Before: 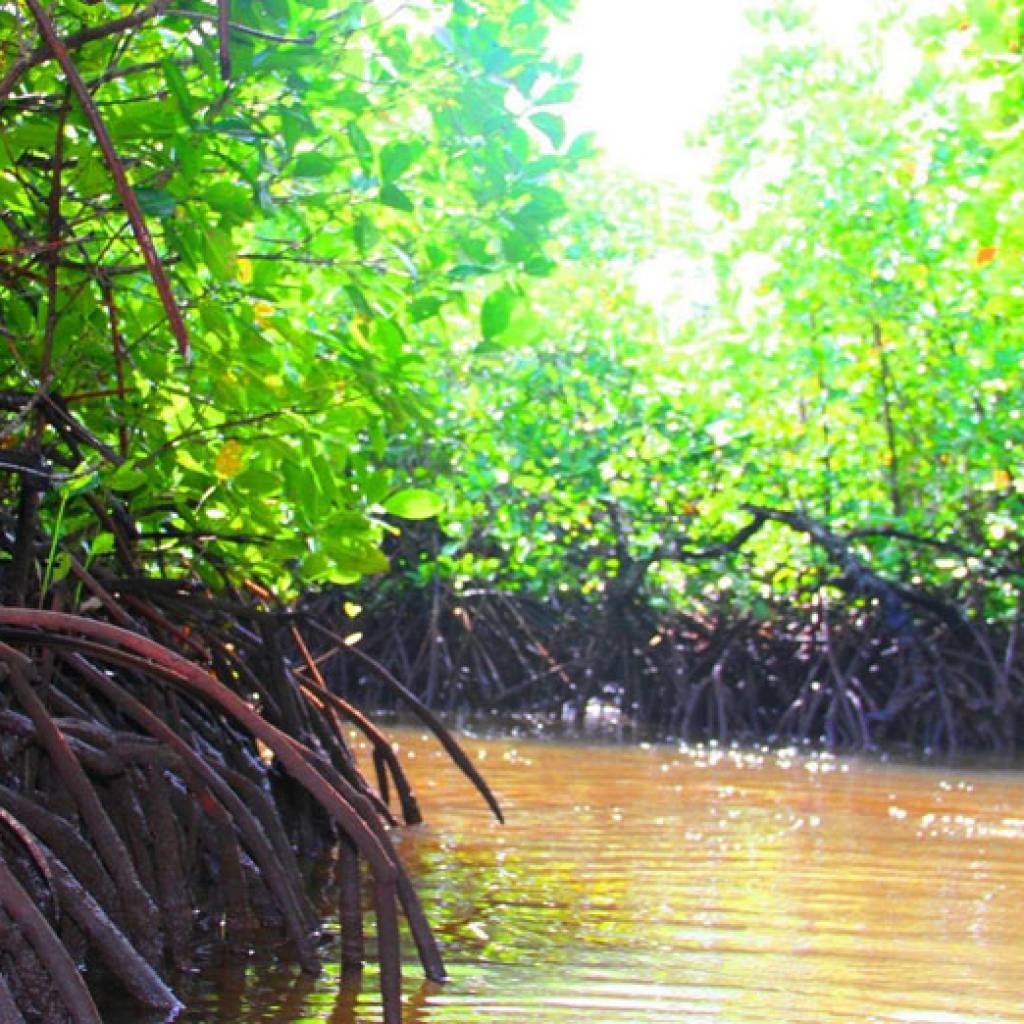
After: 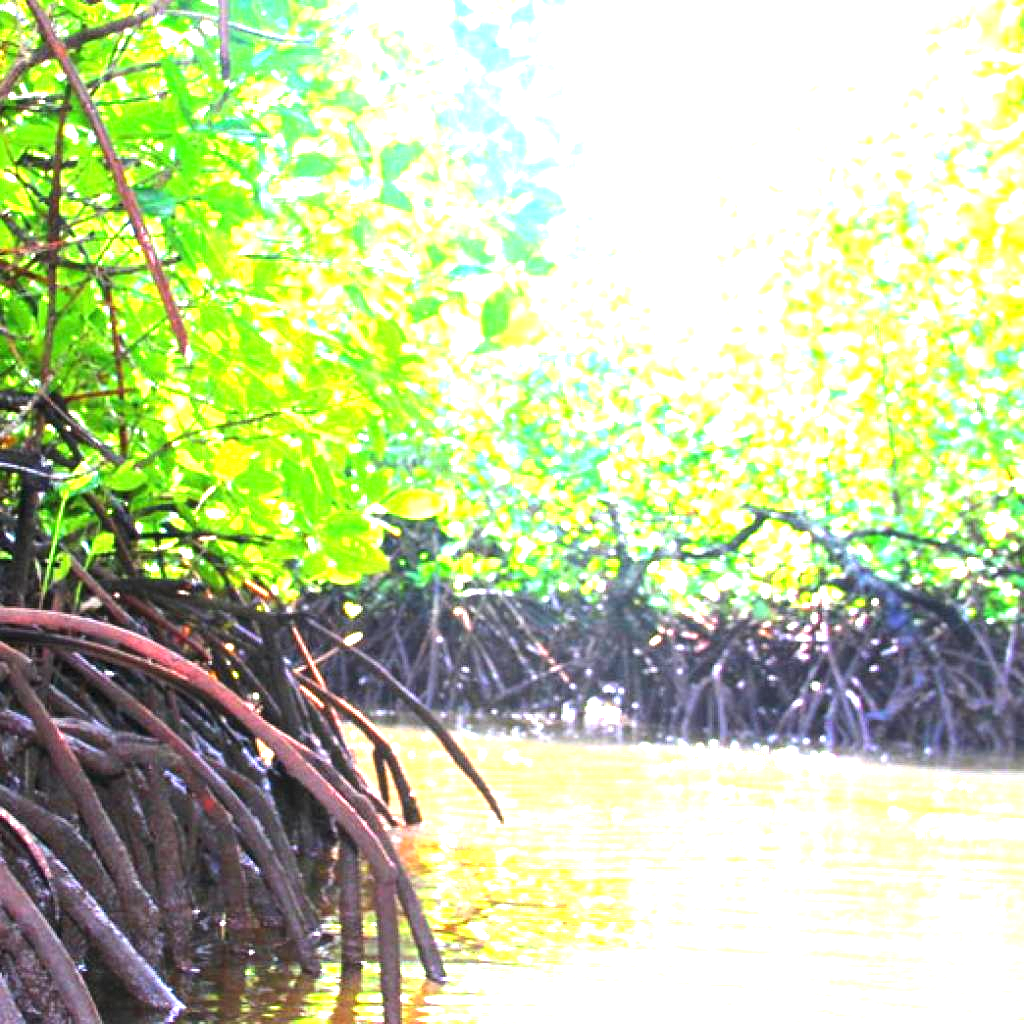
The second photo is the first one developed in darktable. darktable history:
exposure: black level correction 0, exposure 1.743 EV, compensate exposure bias true, compensate highlight preservation false
tone equalizer: -8 EV -0.446 EV, -7 EV -0.365 EV, -6 EV -0.319 EV, -5 EV -0.195 EV, -3 EV 0.222 EV, -2 EV 0.319 EV, -1 EV 0.412 EV, +0 EV 0.392 EV, edges refinement/feathering 500, mask exposure compensation -1.57 EV, preserve details no
